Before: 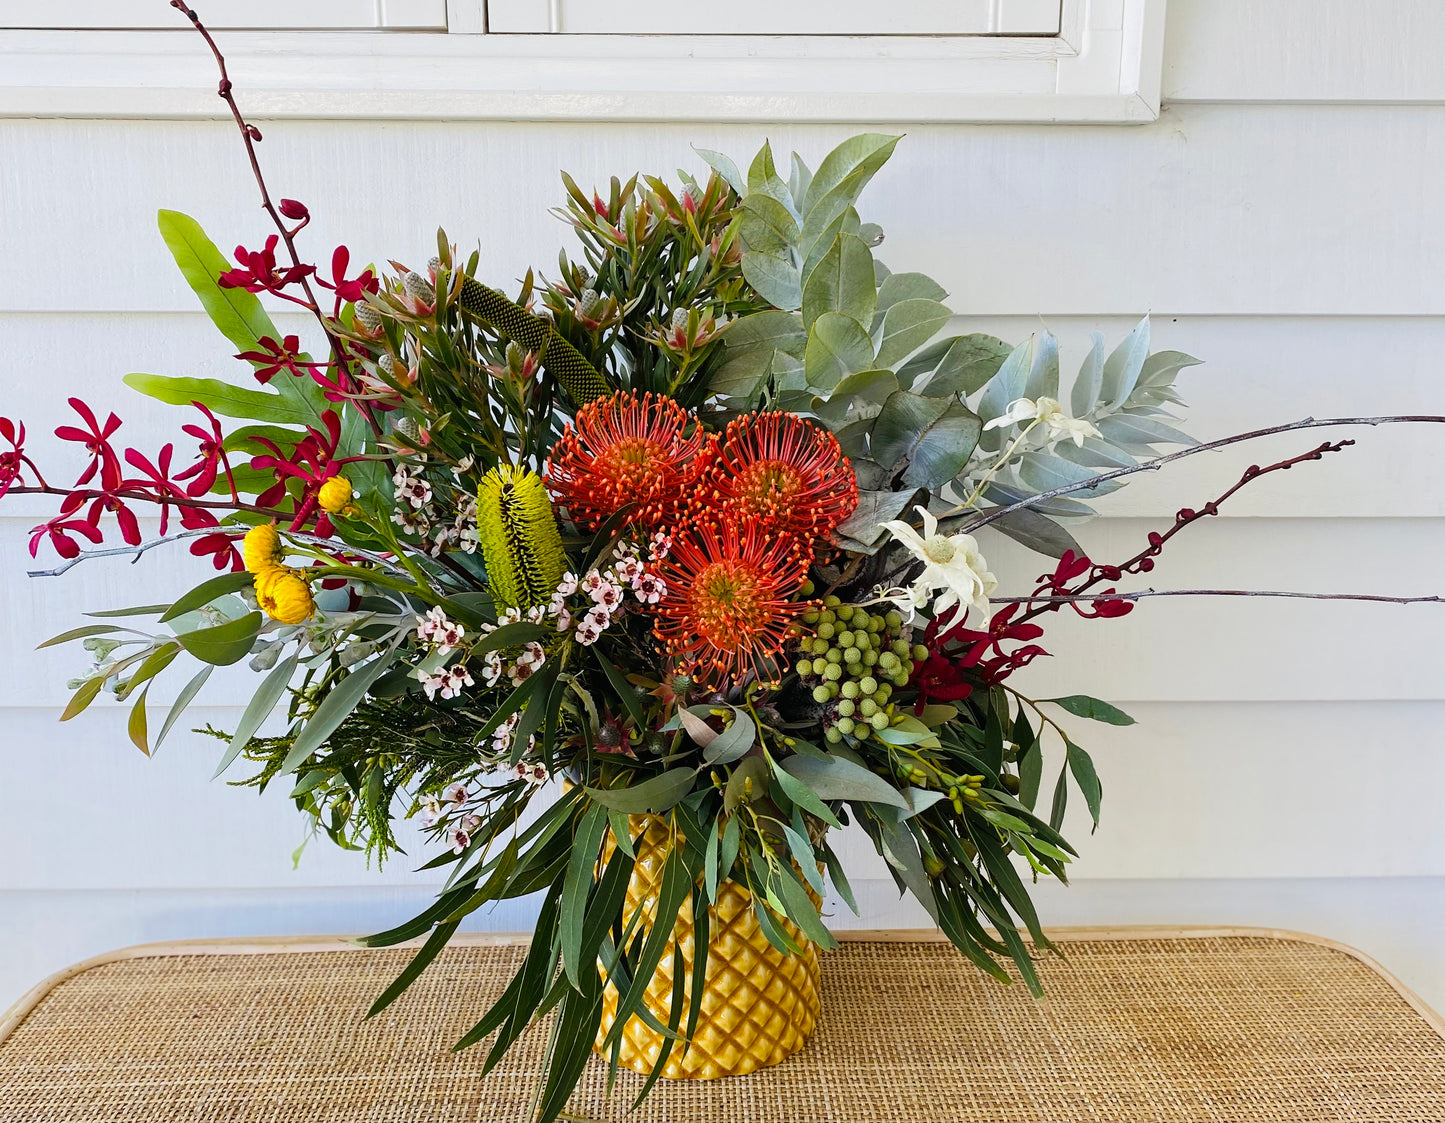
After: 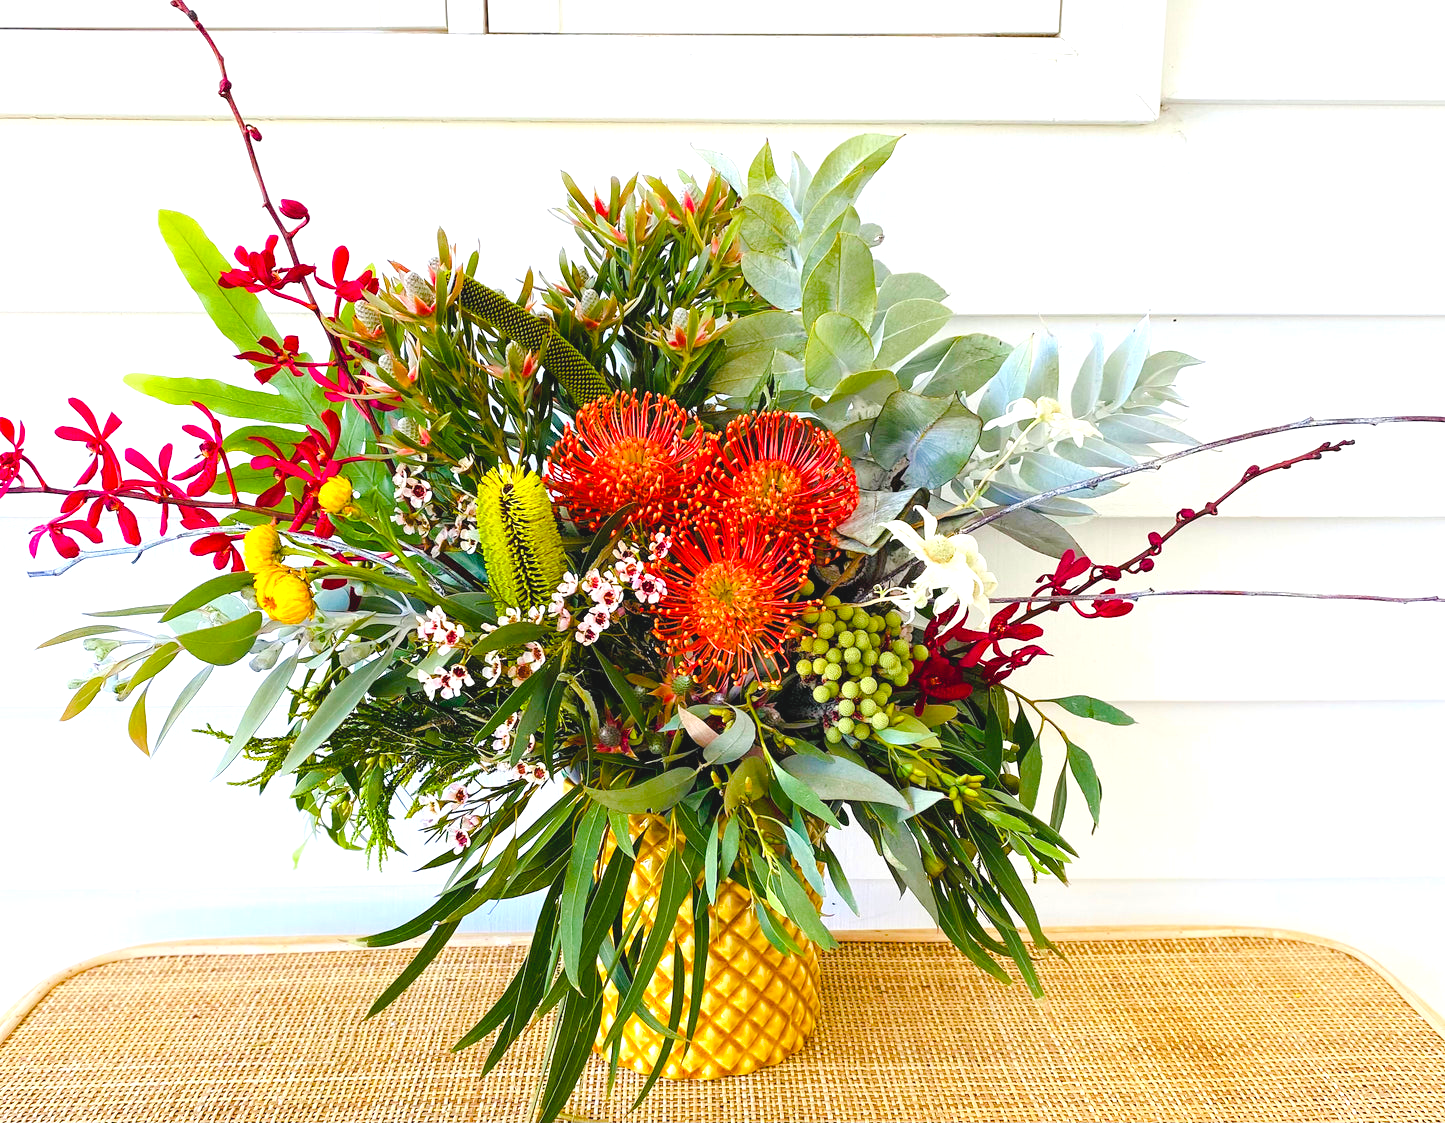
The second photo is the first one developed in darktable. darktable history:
color balance rgb: perceptual saturation grading › global saturation 24.32%, perceptual saturation grading › highlights -23.671%, perceptual saturation grading › mid-tones 24.145%, perceptual saturation grading › shadows 38.969%, perceptual brilliance grading › mid-tones 9.445%, perceptual brilliance grading › shadows 14.381%, global vibrance 0.392%
exposure: black level correction 0.001, exposure 1 EV, compensate highlight preservation false
contrast brightness saturation: contrast -0.096, brightness 0.055, saturation 0.077
